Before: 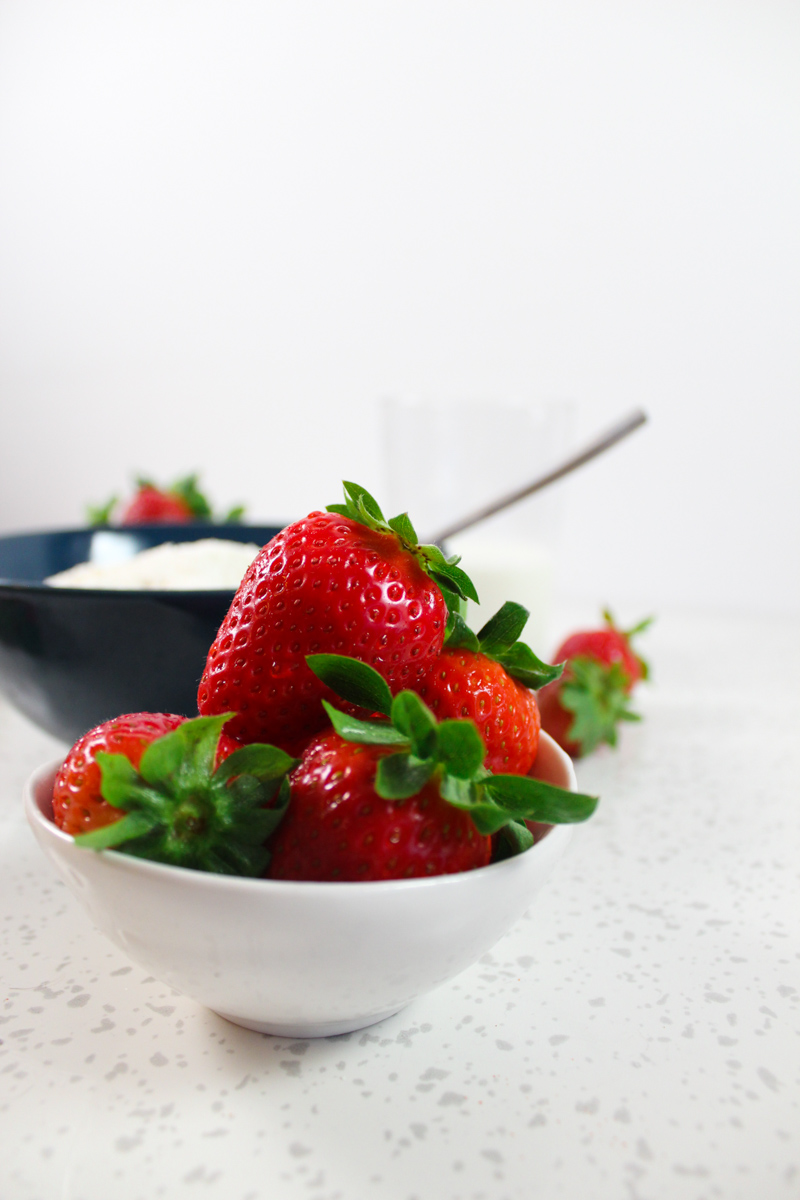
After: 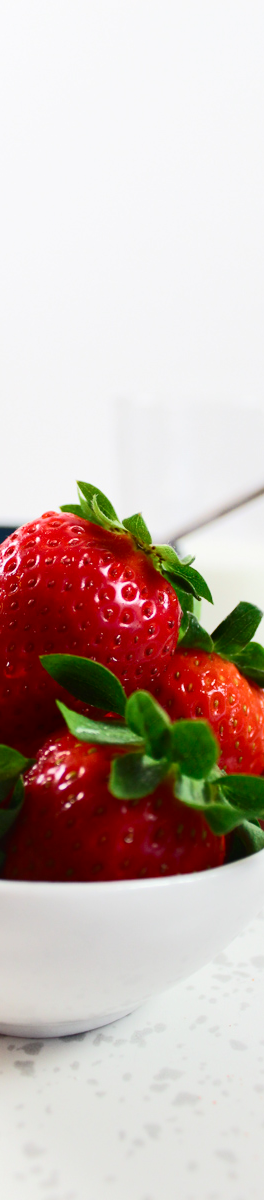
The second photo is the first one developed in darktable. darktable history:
crop: left 33.327%, right 33.335%
tone curve: curves: ch0 [(0, 0) (0.003, 0.023) (0.011, 0.024) (0.025, 0.026) (0.044, 0.035) (0.069, 0.05) (0.1, 0.071) (0.136, 0.098) (0.177, 0.135) (0.224, 0.172) (0.277, 0.227) (0.335, 0.296) (0.399, 0.372) (0.468, 0.462) (0.543, 0.58) (0.623, 0.697) (0.709, 0.789) (0.801, 0.86) (0.898, 0.918) (1, 1)], color space Lab, independent channels, preserve colors none
